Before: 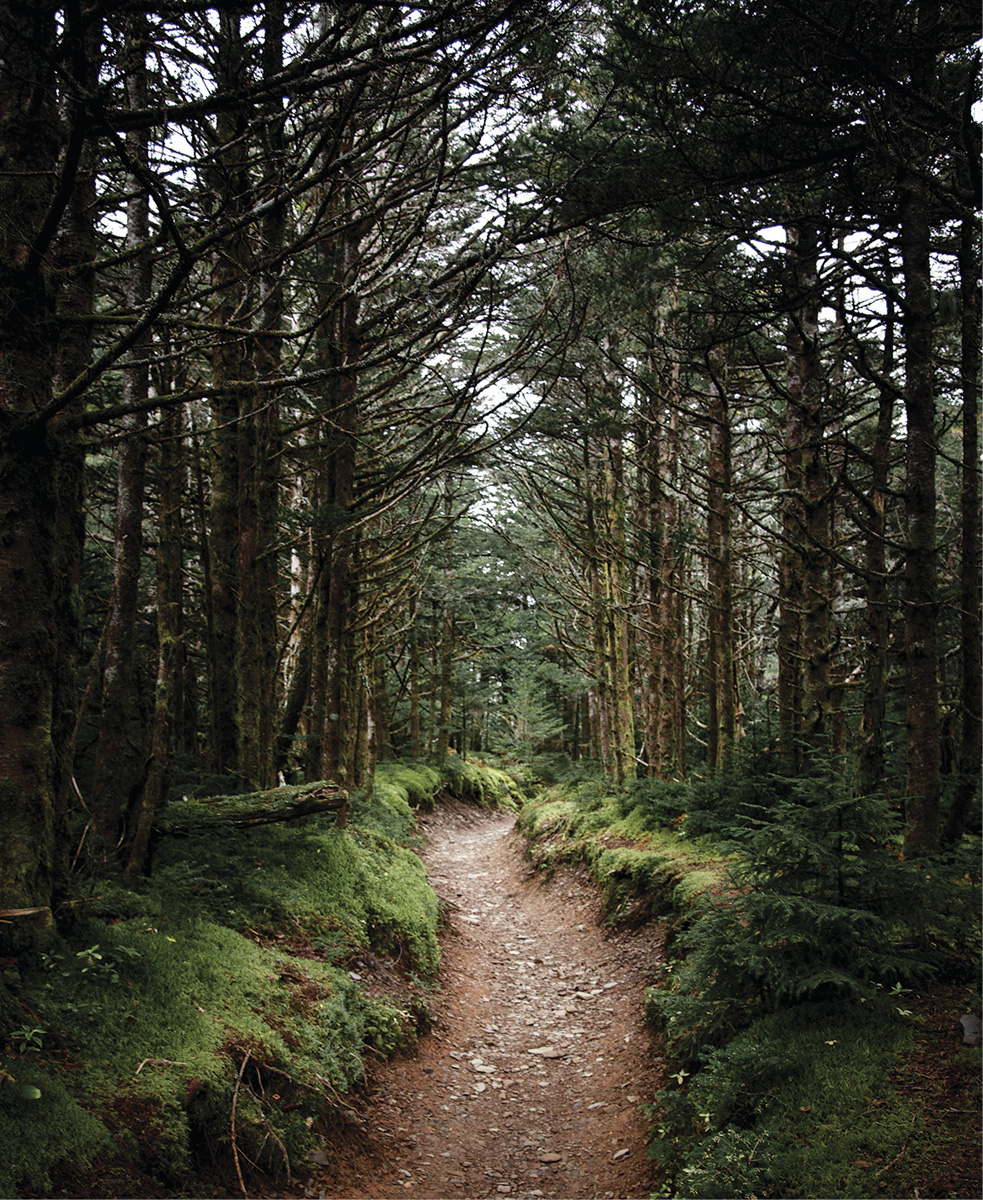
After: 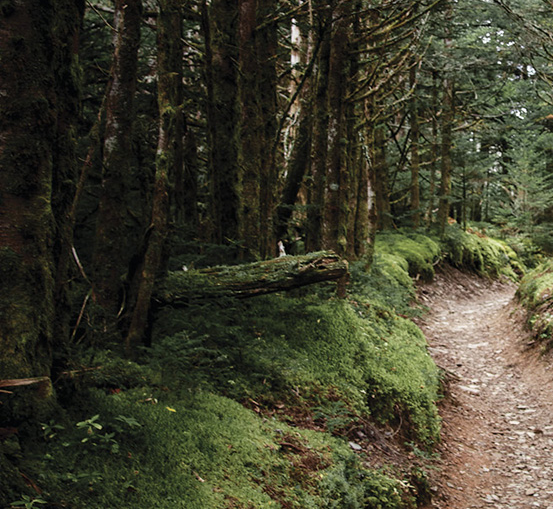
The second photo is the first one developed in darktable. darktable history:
crop: top 44.217%, right 43.673%, bottom 13.318%
